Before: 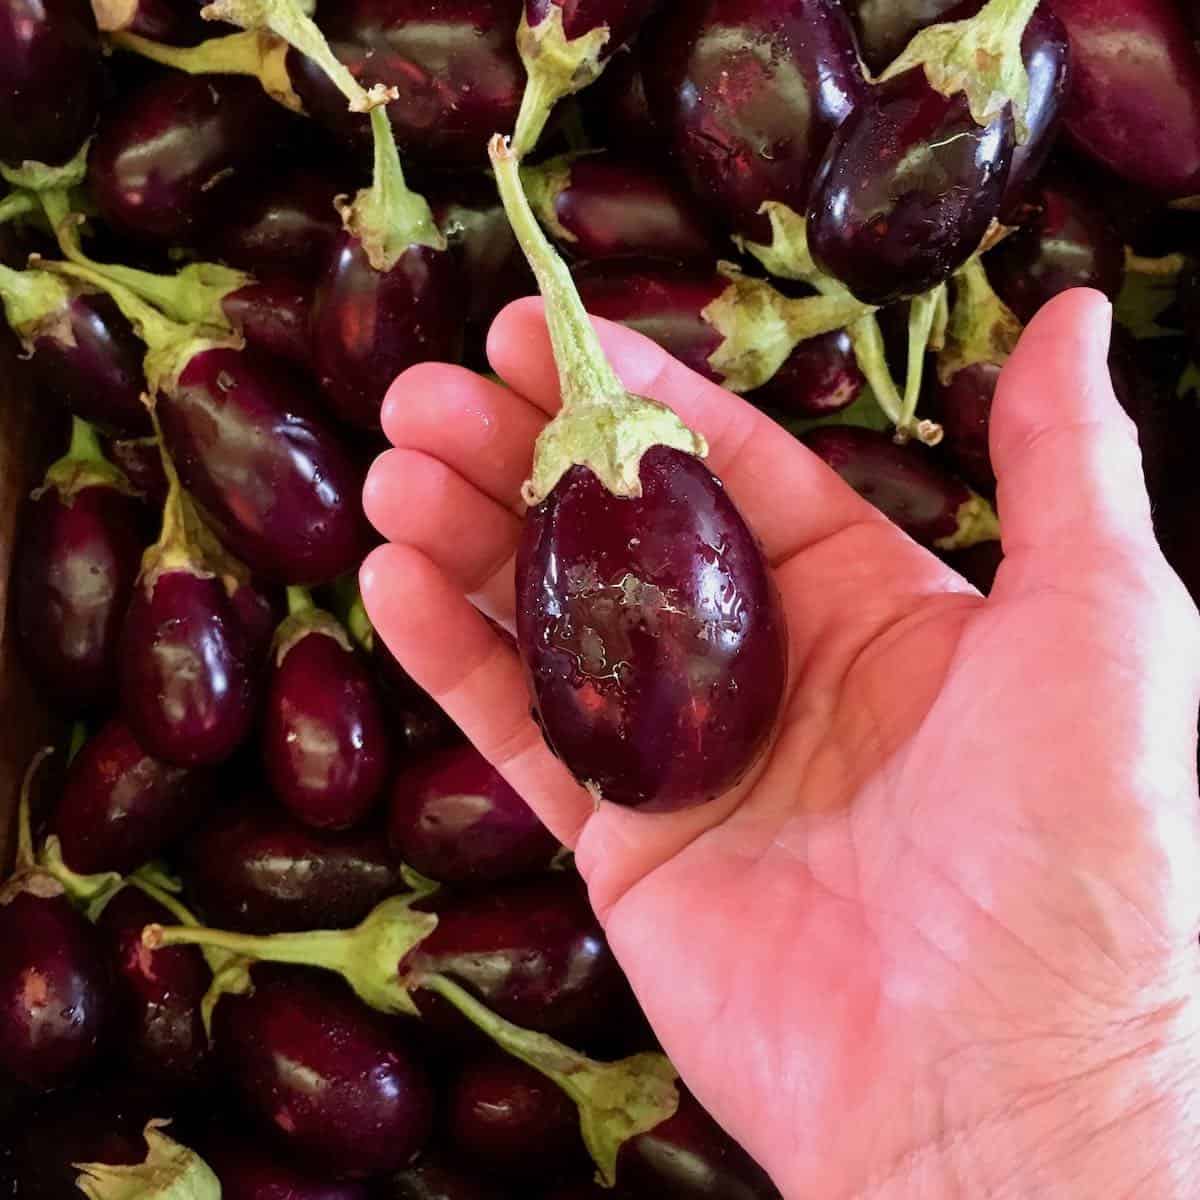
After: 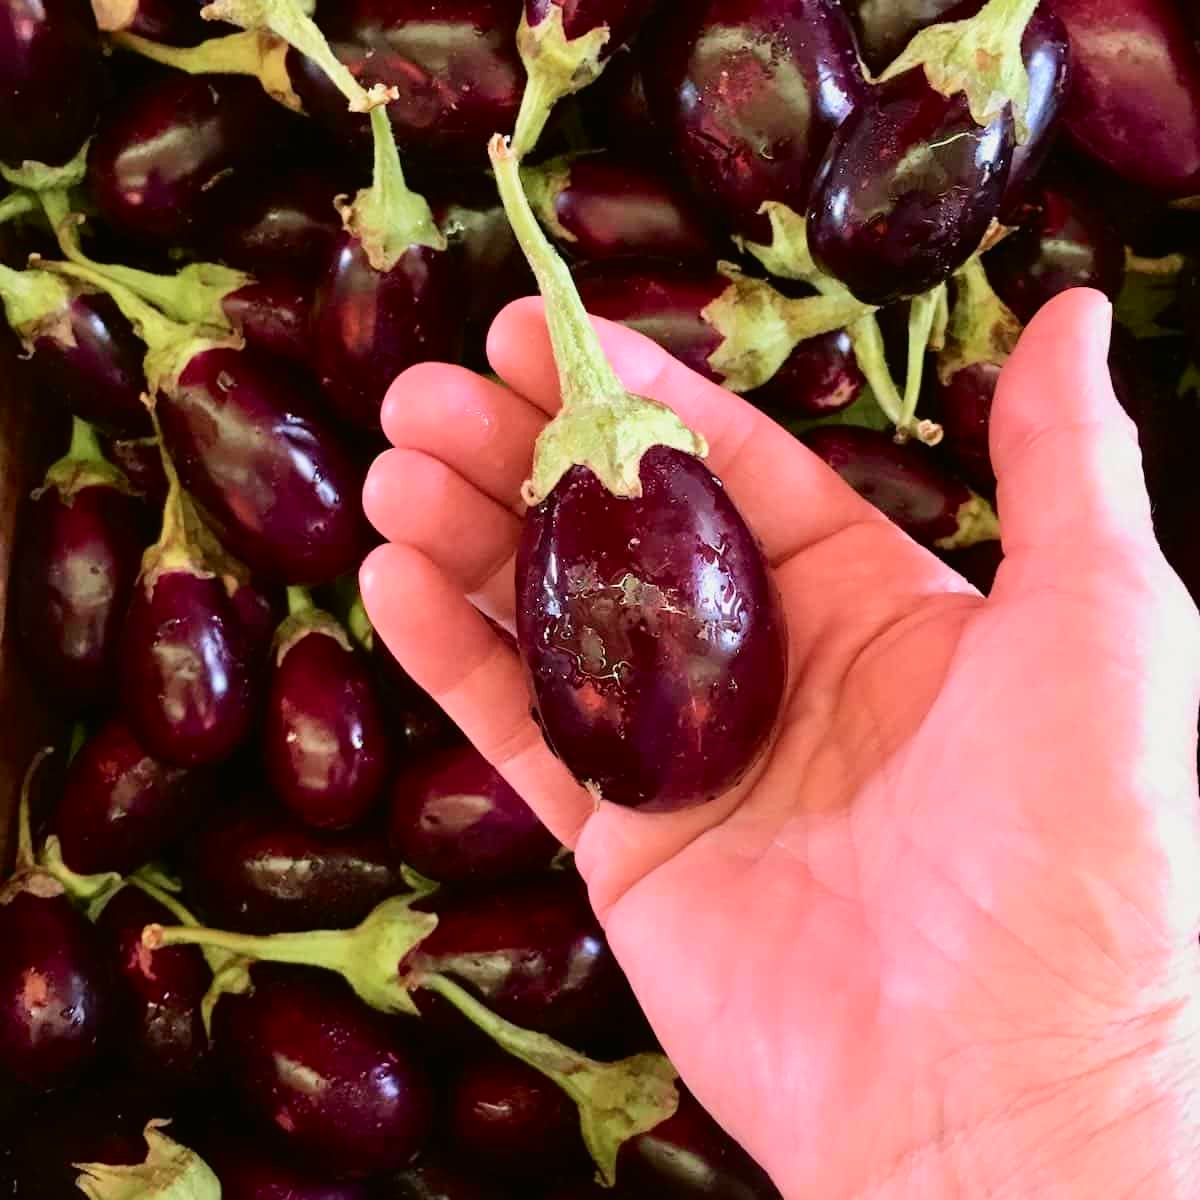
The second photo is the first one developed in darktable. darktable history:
tone curve: curves: ch0 [(0, 0.01) (0.052, 0.045) (0.136, 0.133) (0.29, 0.332) (0.453, 0.531) (0.676, 0.751) (0.89, 0.919) (1, 1)]; ch1 [(0, 0) (0.094, 0.081) (0.285, 0.299) (0.385, 0.403) (0.446, 0.443) (0.502, 0.5) (0.544, 0.552) (0.589, 0.612) (0.722, 0.728) (1, 1)]; ch2 [(0, 0) (0.257, 0.217) (0.43, 0.421) (0.498, 0.507) (0.531, 0.544) (0.56, 0.579) (0.625, 0.642) (1, 1)], color space Lab, independent channels, preserve colors none
